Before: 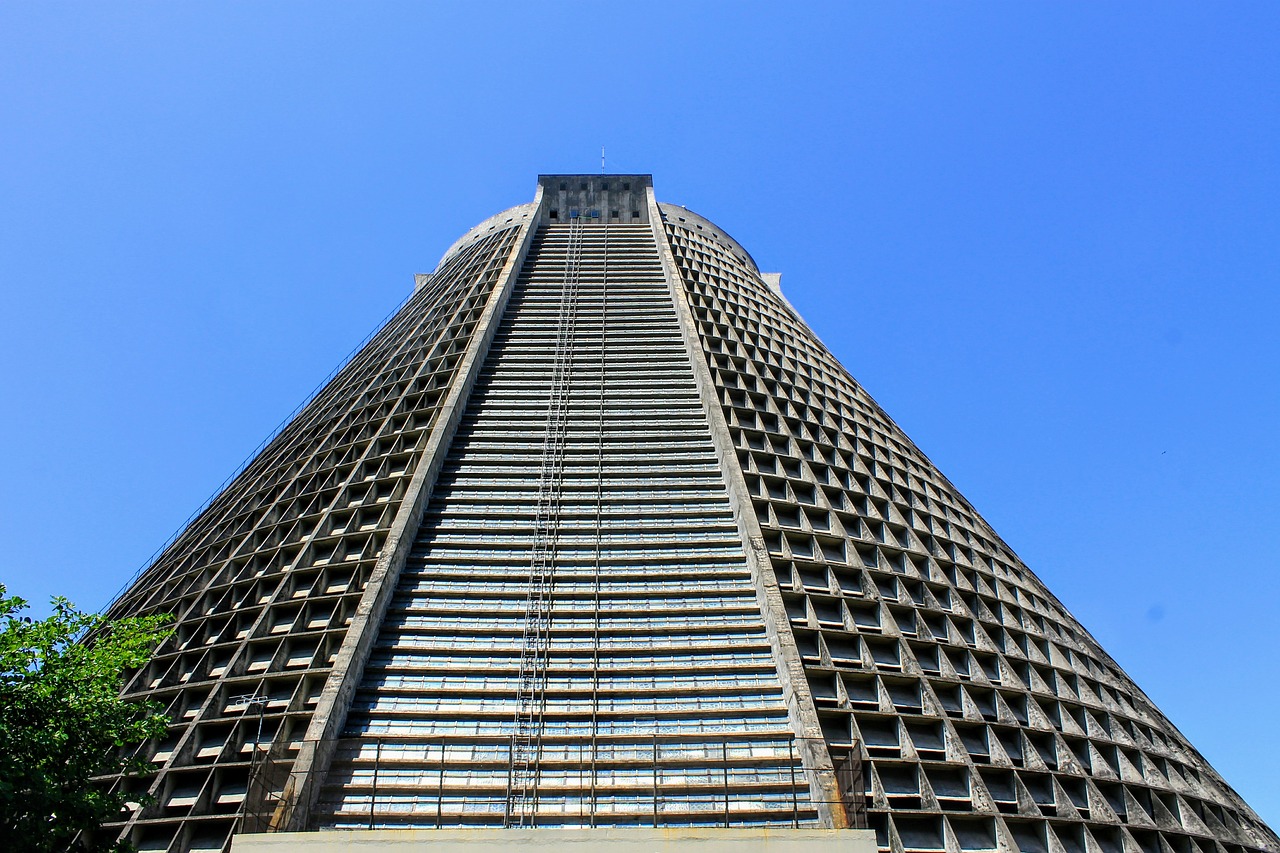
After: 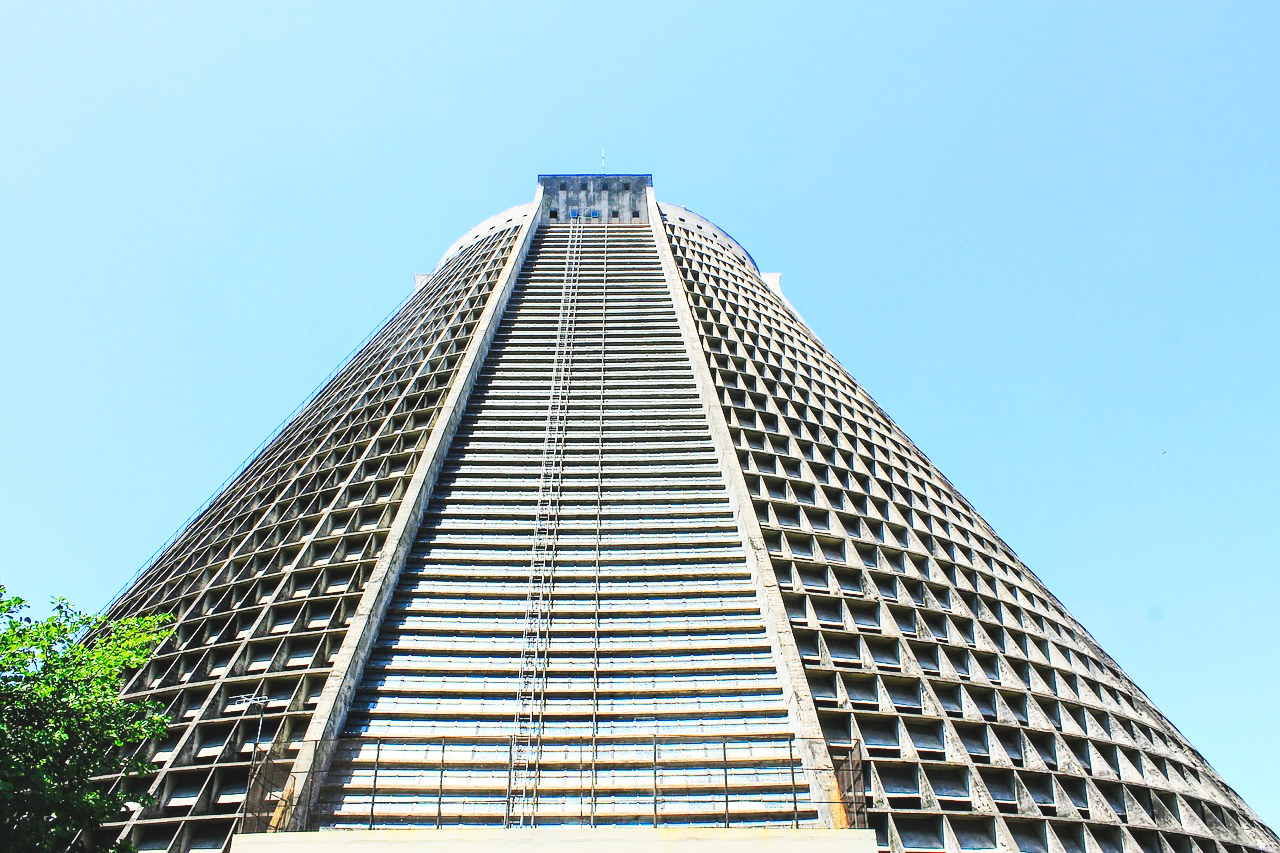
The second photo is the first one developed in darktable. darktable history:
contrast brightness saturation: contrast 0.197, brightness 0.159, saturation 0.221
base curve: curves: ch0 [(0, 0.007) (0.028, 0.063) (0.121, 0.311) (0.46, 0.743) (0.859, 0.957) (1, 1)], preserve colors none
